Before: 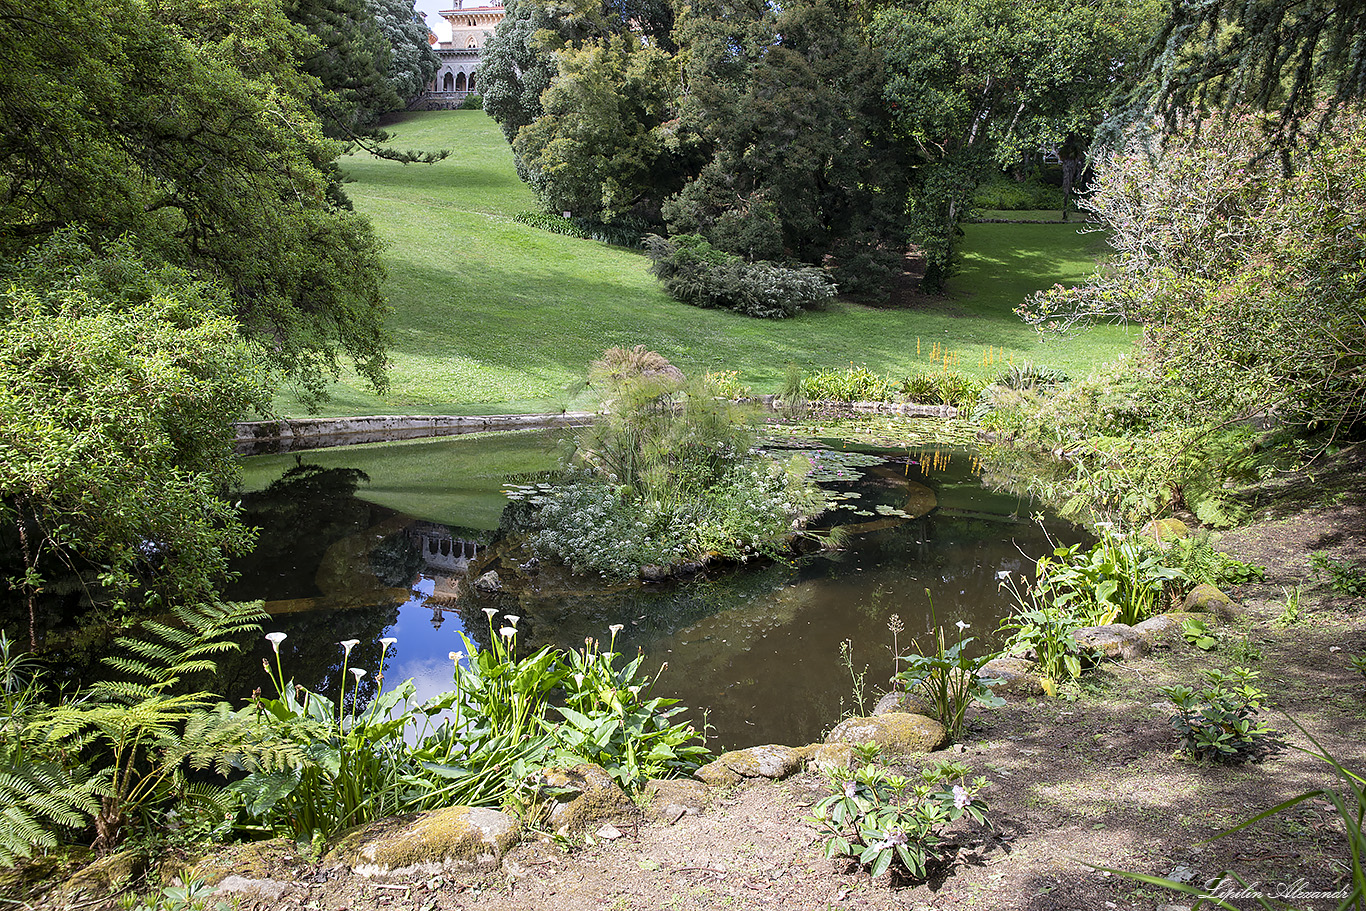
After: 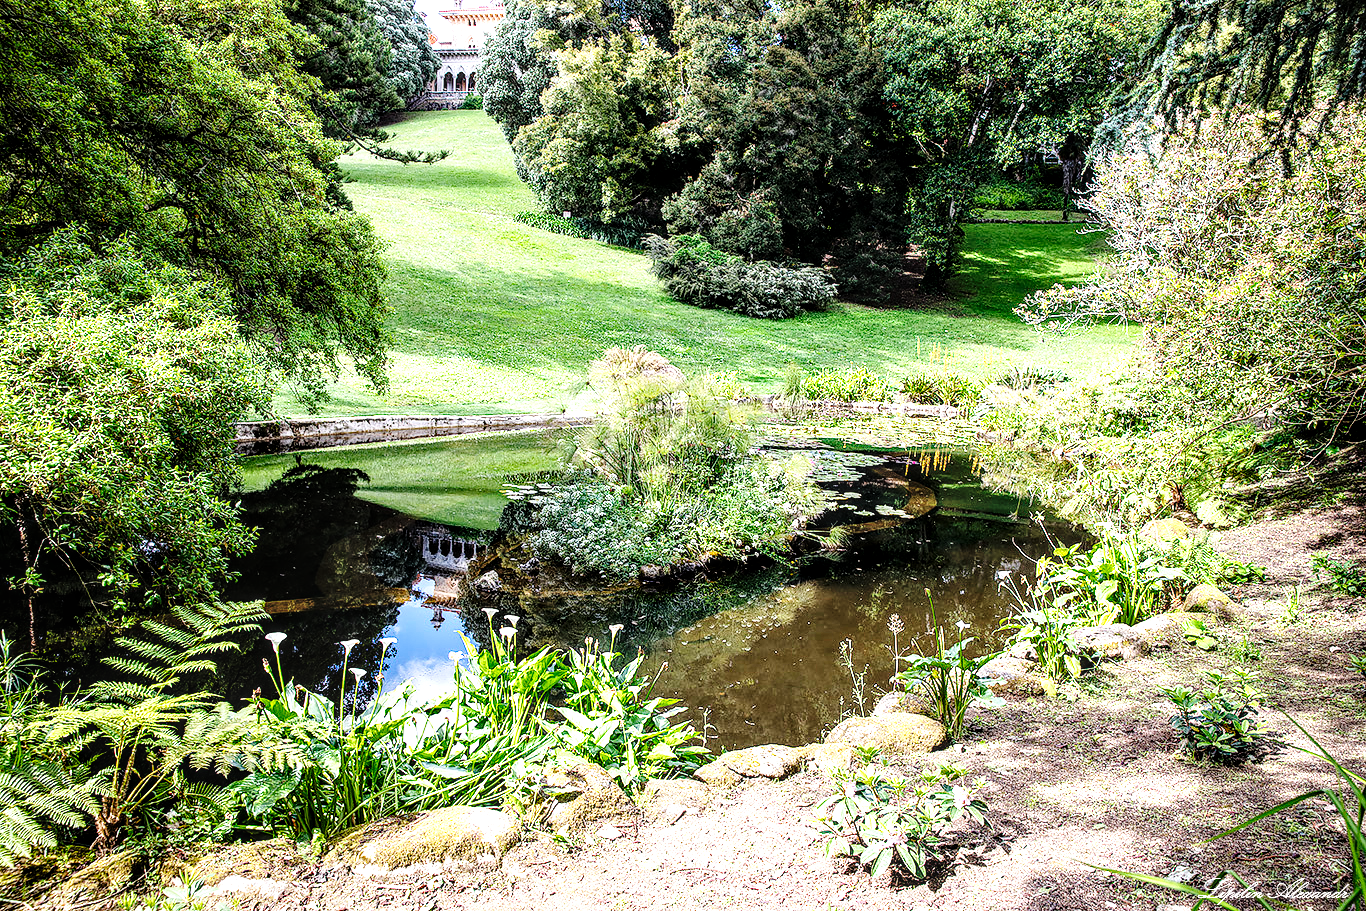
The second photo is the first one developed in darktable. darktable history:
base curve: curves: ch0 [(0, 0) (0.036, 0.025) (0.121, 0.166) (0.206, 0.329) (0.605, 0.79) (1, 1)], preserve colors none
local contrast: highlights 28%, detail 150%
tone equalizer: -8 EV -1.07 EV, -7 EV -1.02 EV, -6 EV -0.856 EV, -5 EV -0.565 EV, -3 EV 0.579 EV, -2 EV 0.855 EV, -1 EV 0.998 EV, +0 EV 1.07 EV
levels: levels [0, 0.492, 0.984]
